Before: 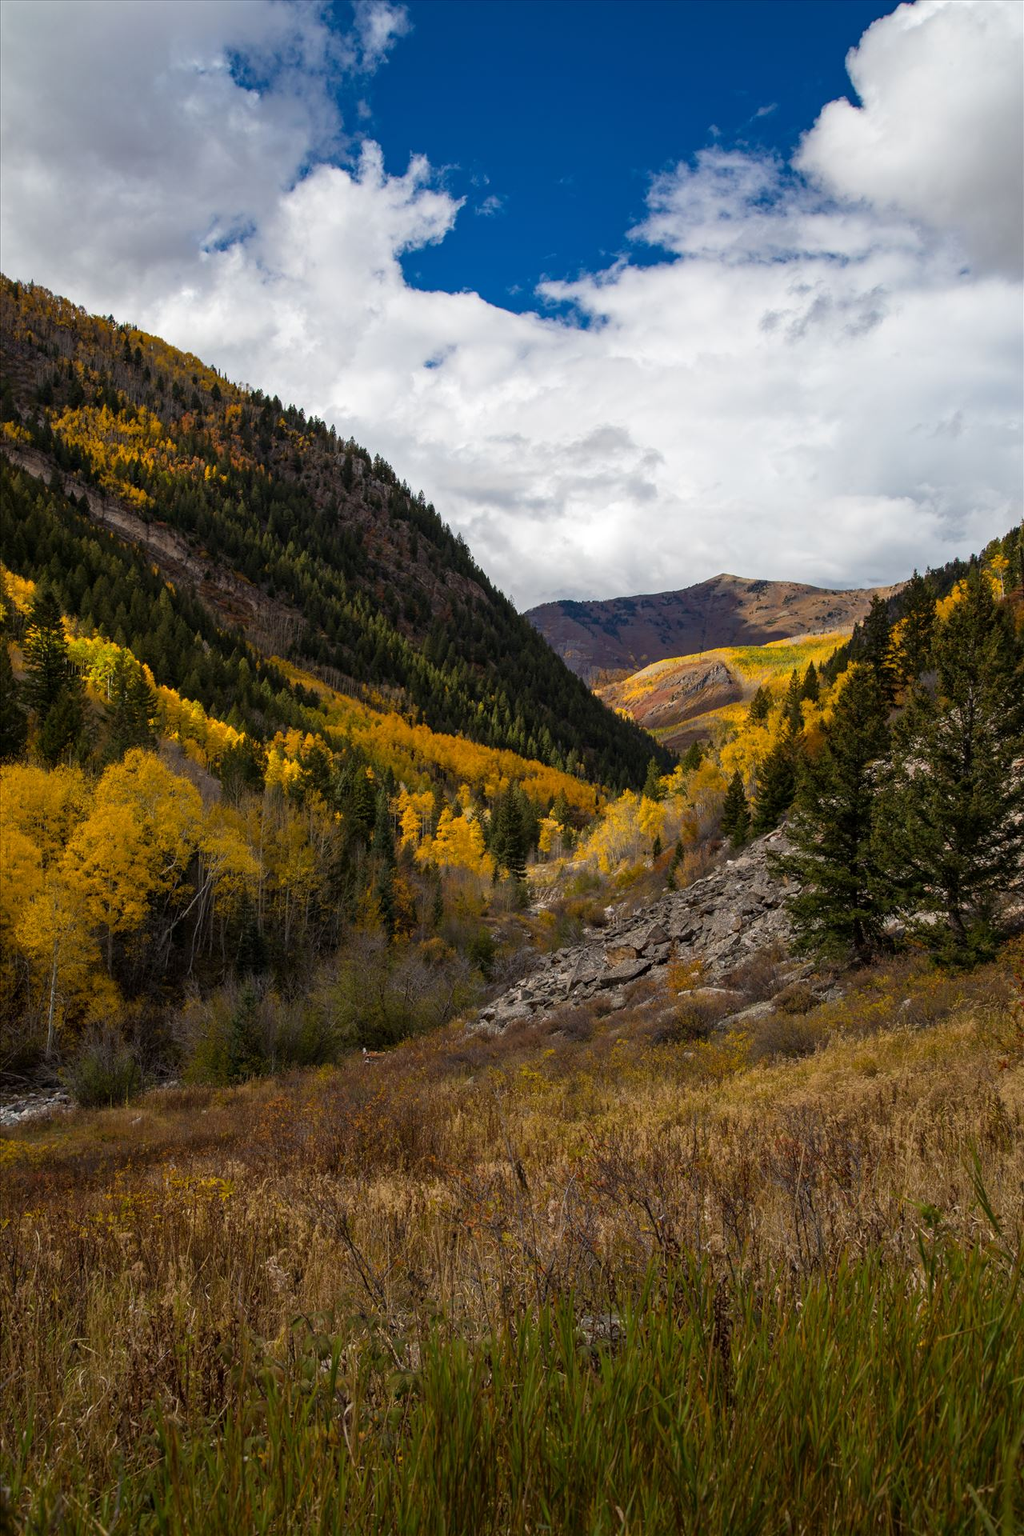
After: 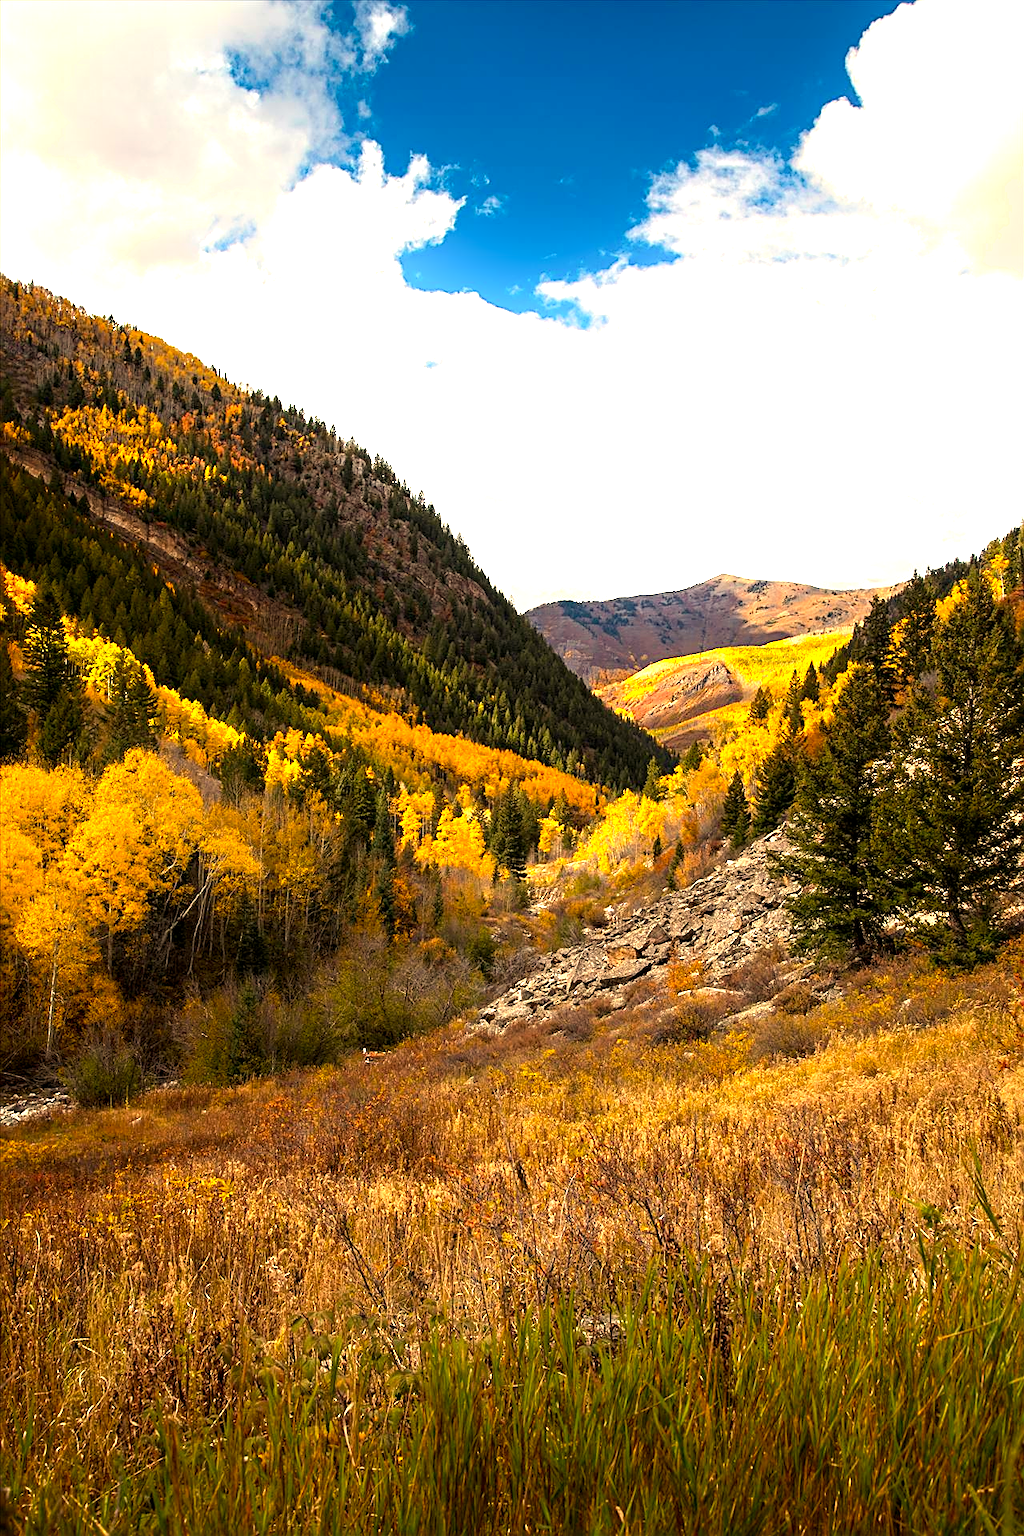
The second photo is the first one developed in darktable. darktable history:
exposure: black level correction 0.001, exposure 1.3 EV, compensate highlight preservation false
white balance: red 1.123, blue 0.83
sharpen: on, module defaults
color balance: contrast 8.5%, output saturation 105%
shadows and highlights: shadows -70, highlights 35, soften with gaussian
